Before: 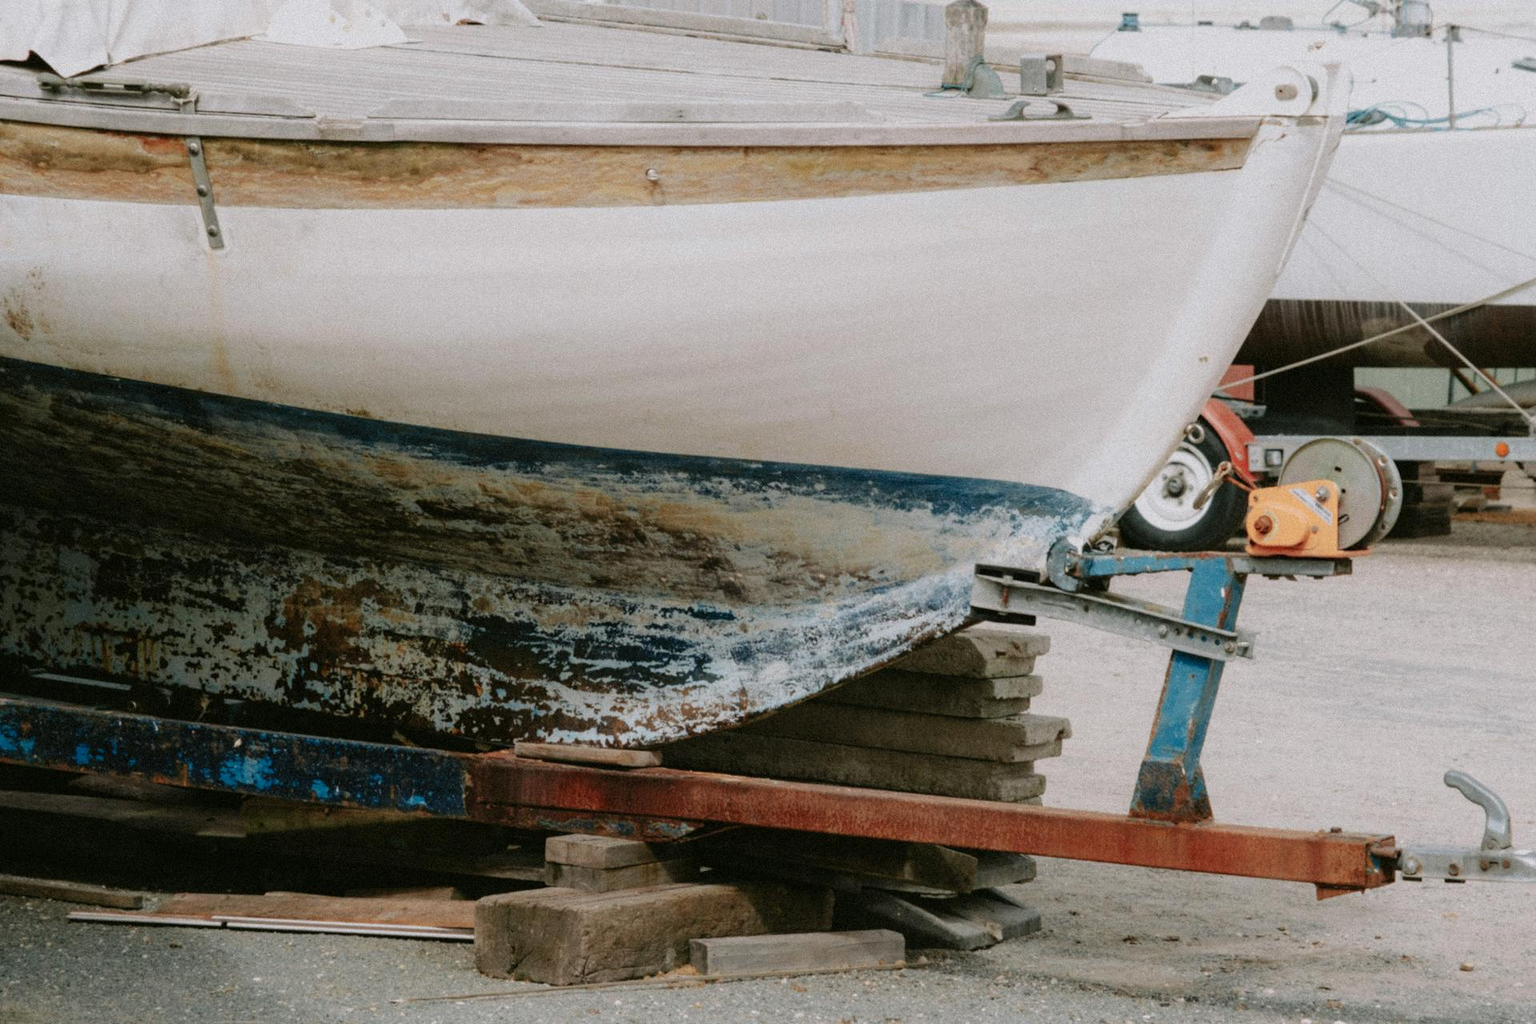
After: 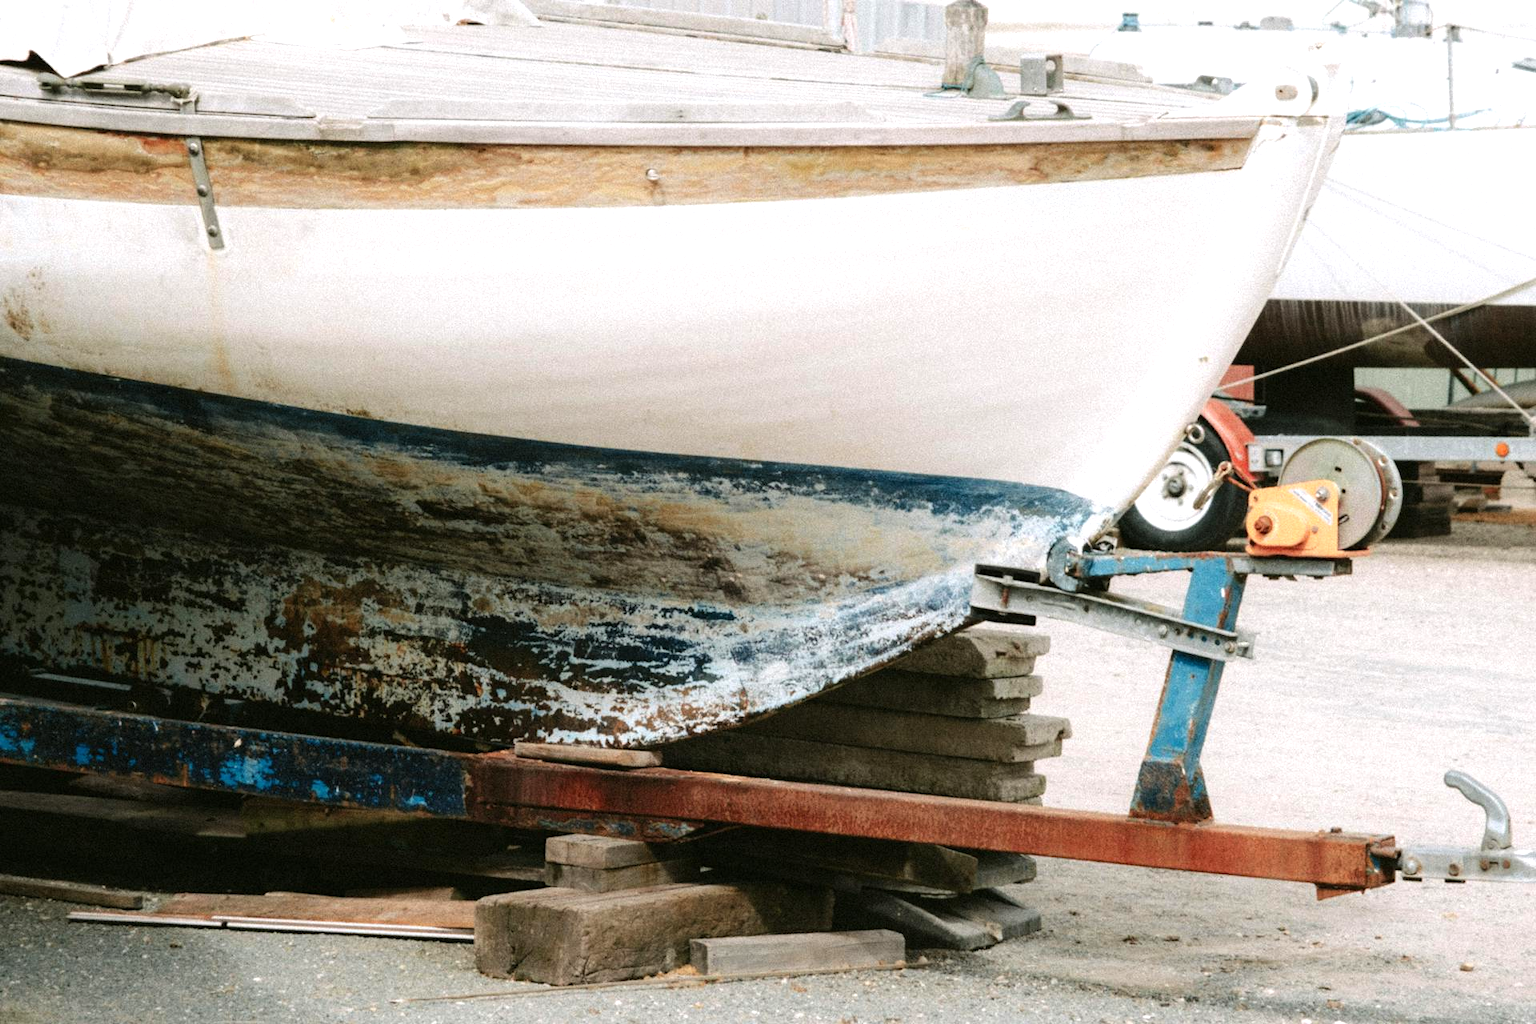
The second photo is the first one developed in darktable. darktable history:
exposure: black level correction 0, exposure 0.499 EV, compensate highlight preservation false
tone equalizer: -8 EV -0.407 EV, -7 EV -0.401 EV, -6 EV -0.318 EV, -5 EV -0.258 EV, -3 EV 0.222 EV, -2 EV 0.338 EV, -1 EV 0.377 EV, +0 EV 0.44 EV, smoothing diameter 2.17%, edges refinement/feathering 15.88, mask exposure compensation -1.57 EV, filter diffusion 5
